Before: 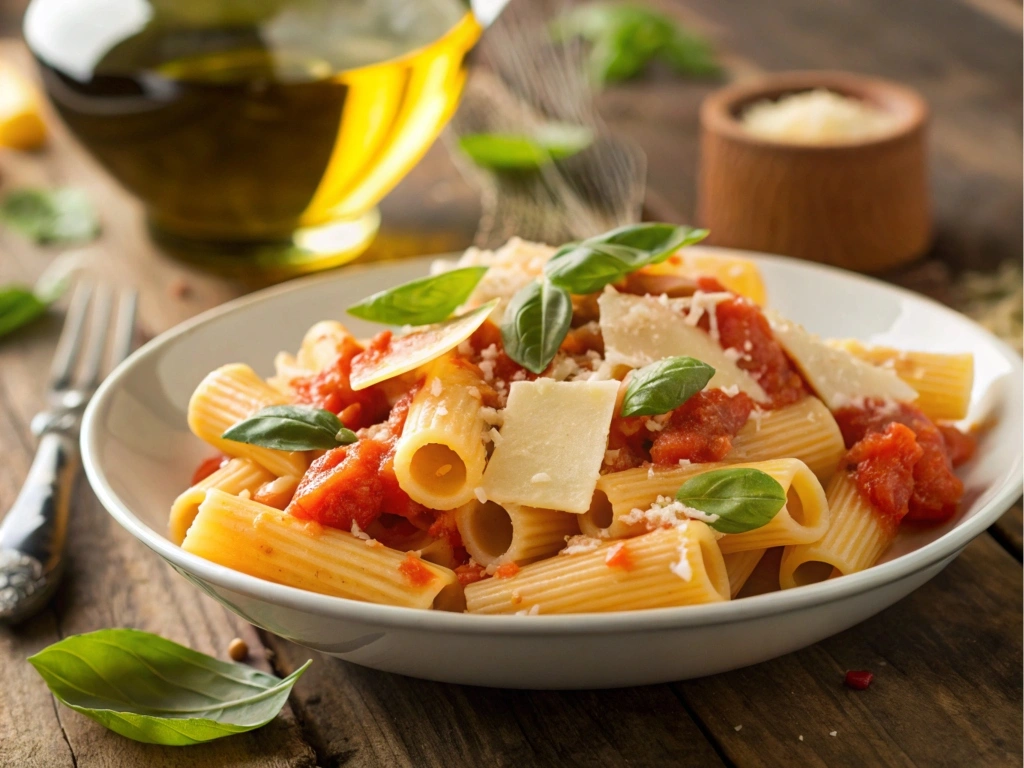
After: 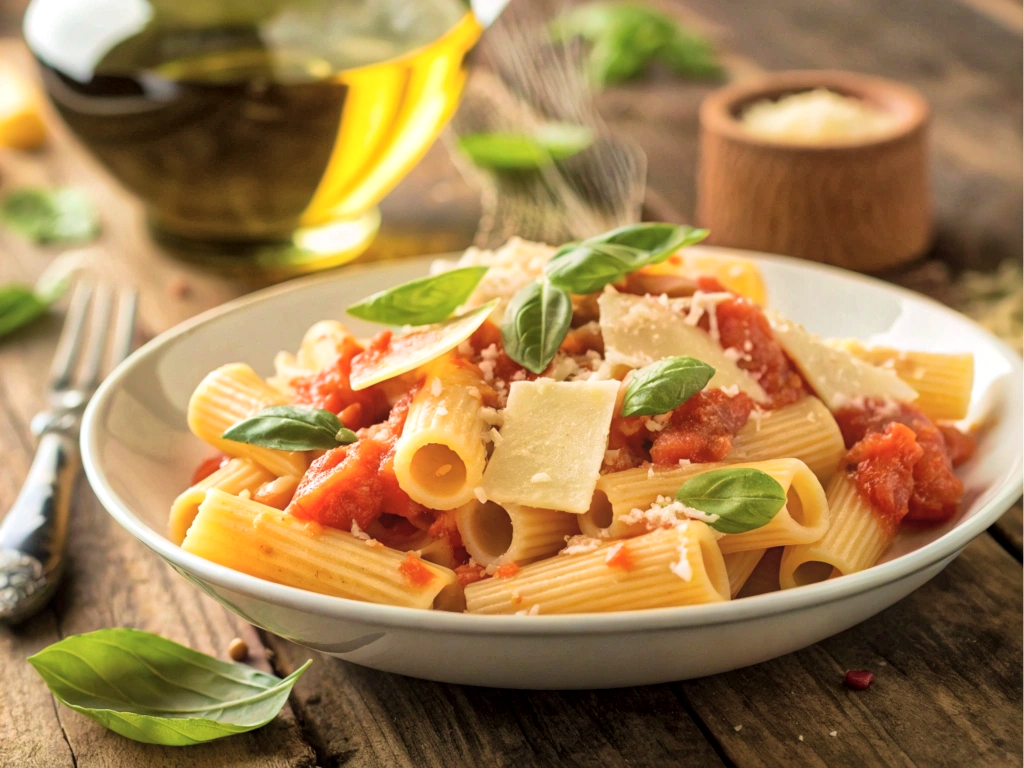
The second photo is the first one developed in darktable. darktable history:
velvia: strength 36.57%
global tonemap: drago (1, 100), detail 1
